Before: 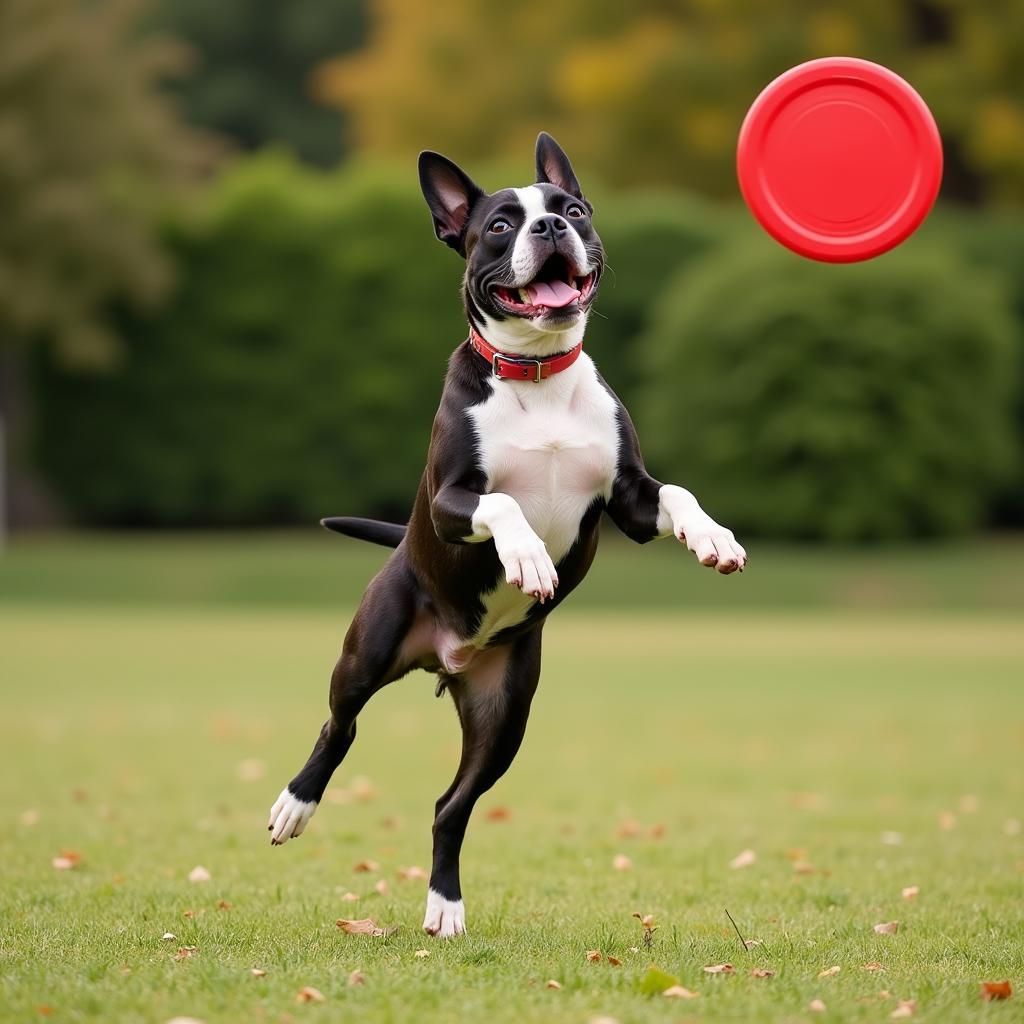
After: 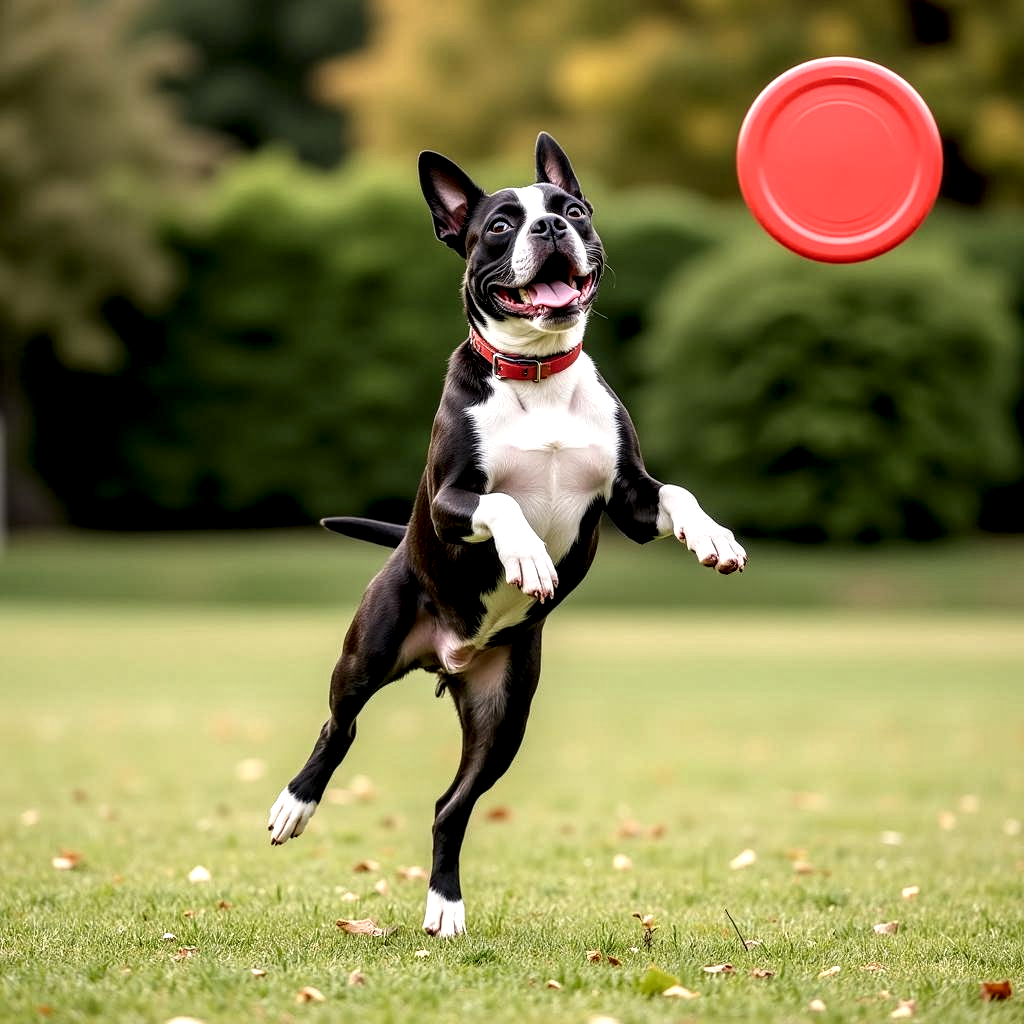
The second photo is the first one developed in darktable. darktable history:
local contrast: detail 205%
